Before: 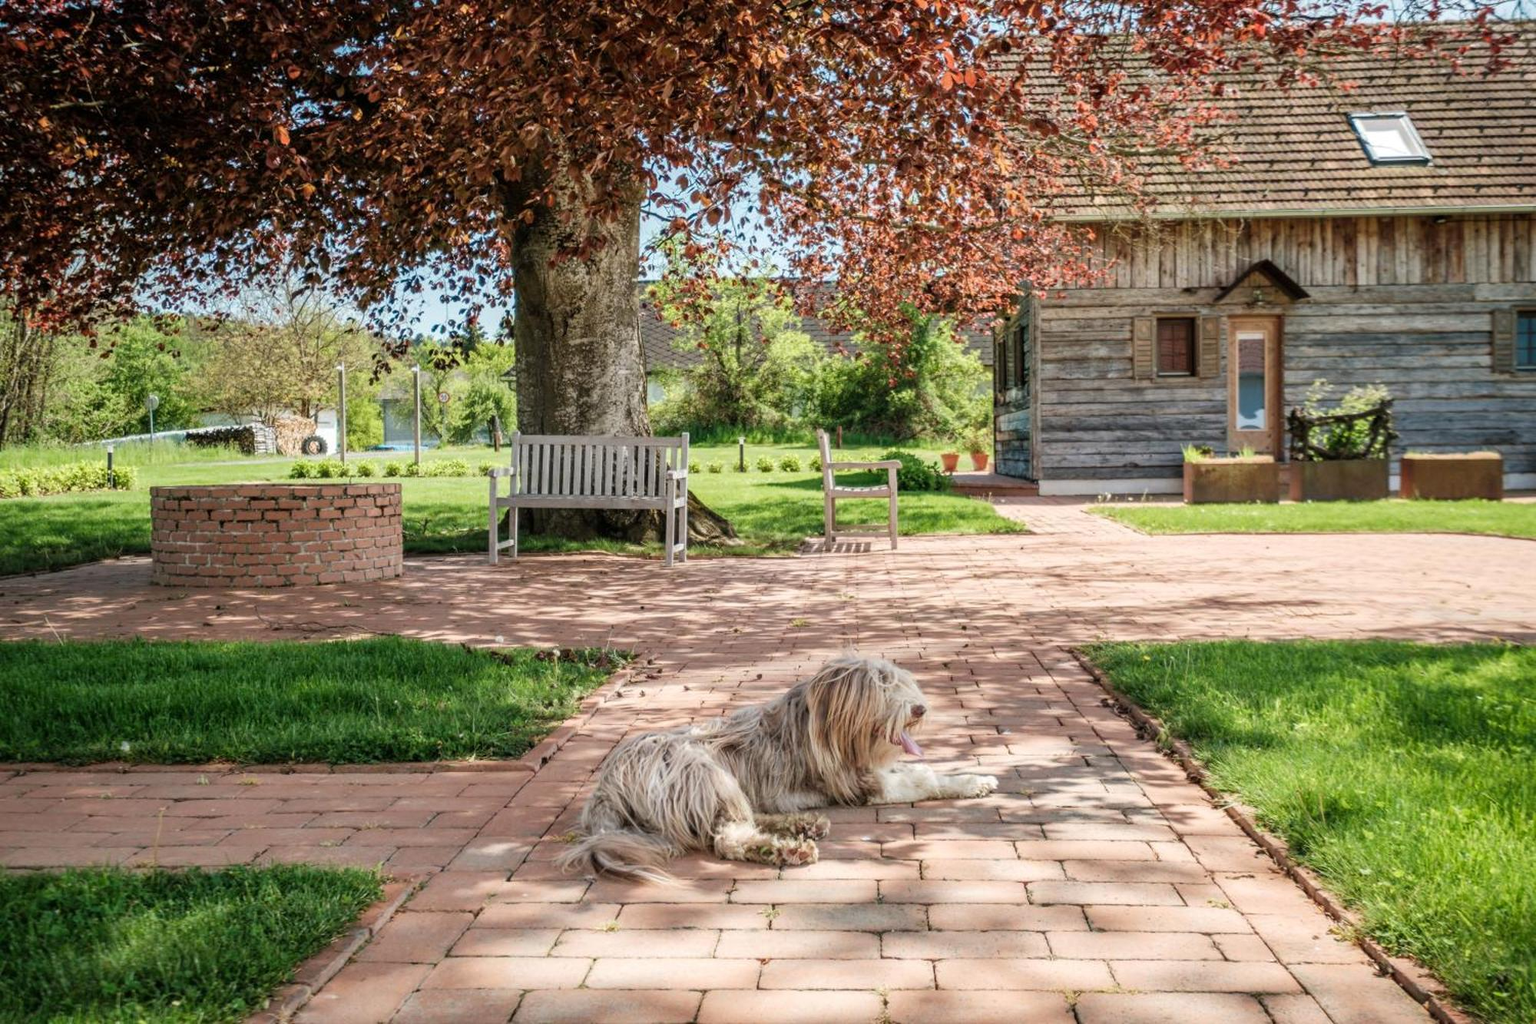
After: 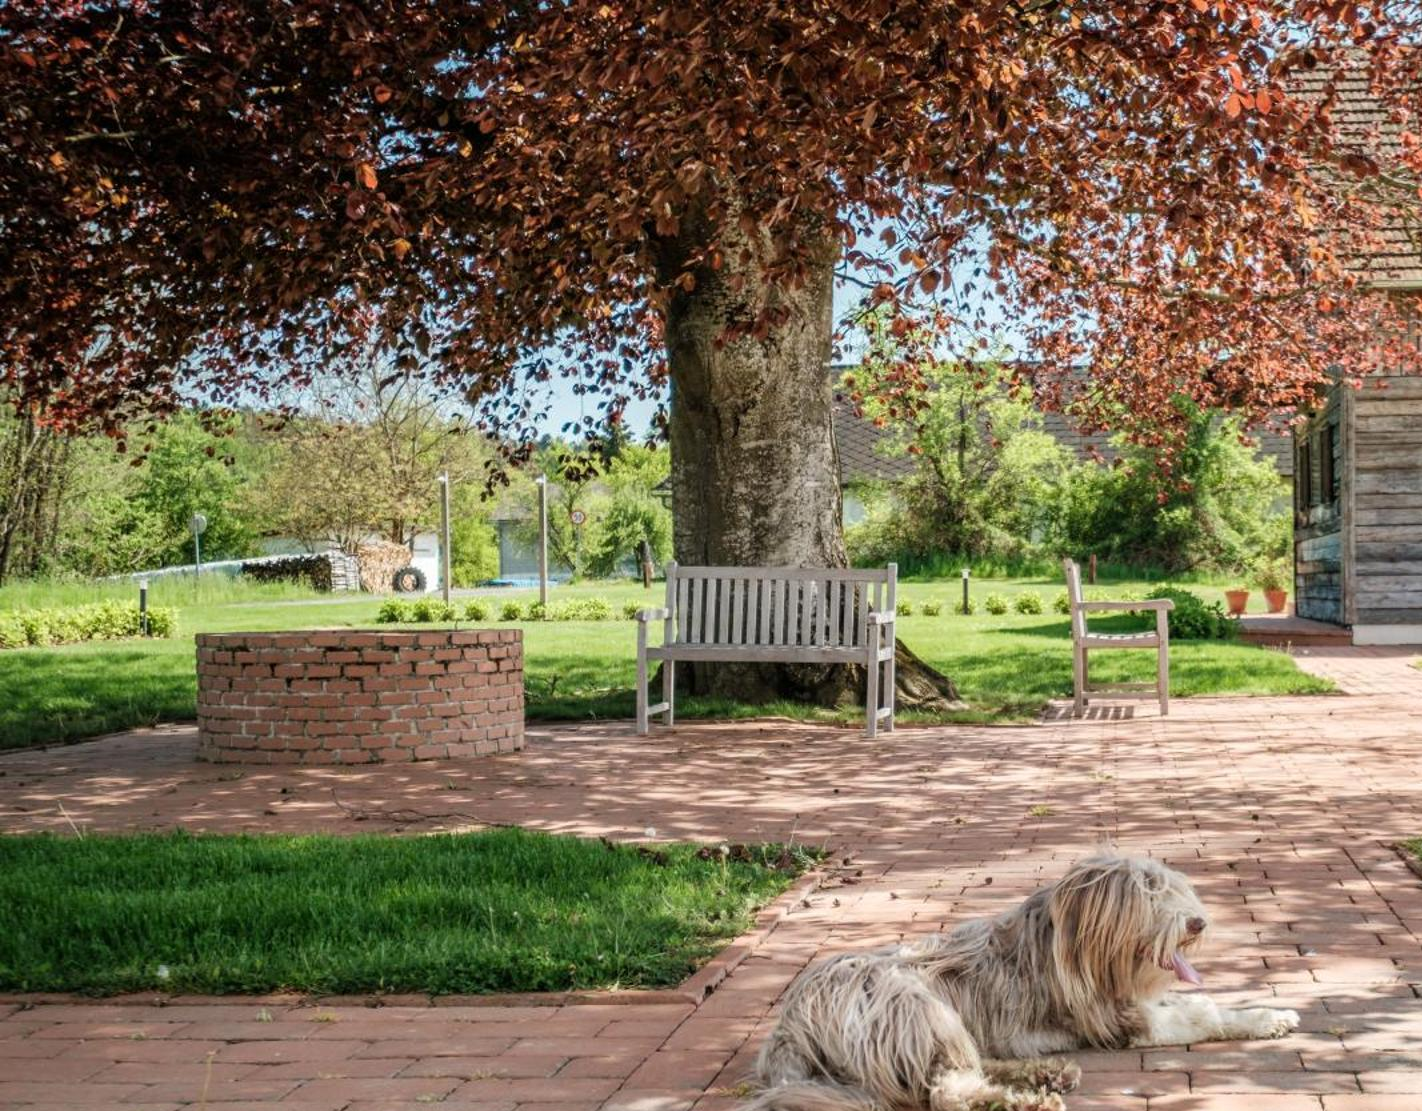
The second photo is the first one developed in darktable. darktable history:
crop: right 28.885%, bottom 16.626%
white balance: emerald 1
